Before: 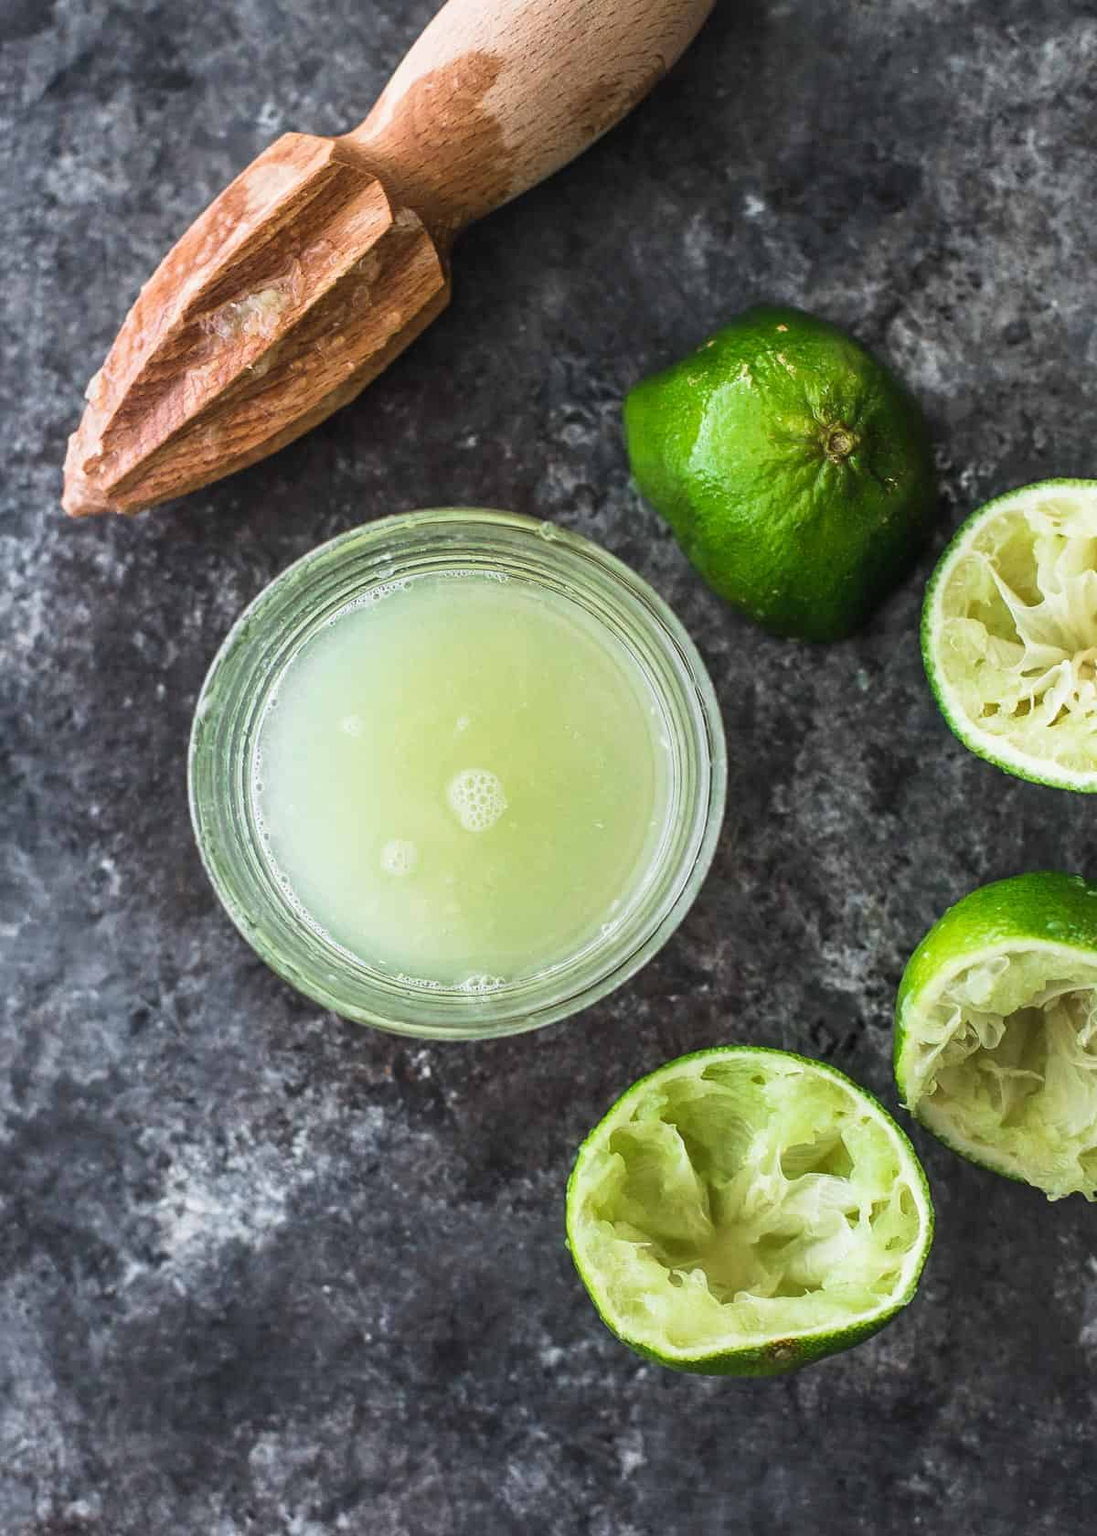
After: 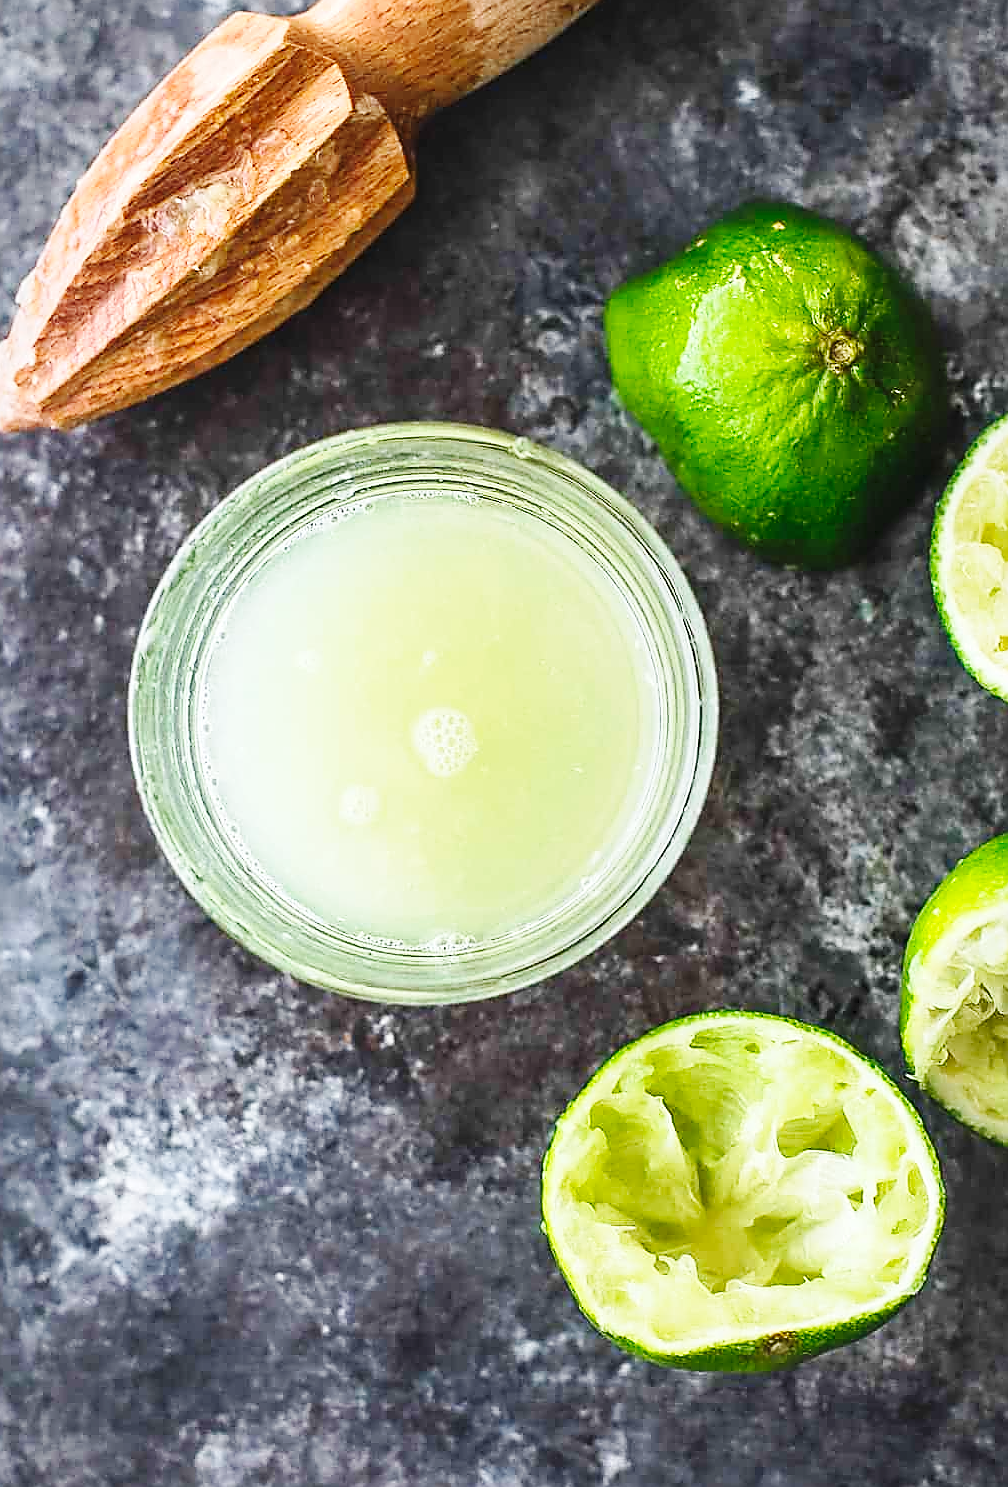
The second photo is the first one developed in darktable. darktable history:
sharpen: radius 1.406, amount 1.261, threshold 0.83
exposure: exposure 0.218 EV, compensate exposure bias true, compensate highlight preservation false
crop: left 6.417%, top 7.947%, right 9.527%, bottom 3.522%
tone equalizer: -8 EV 0.064 EV
base curve: curves: ch0 [(0, 0) (0.036, 0.025) (0.121, 0.166) (0.206, 0.329) (0.605, 0.79) (1, 1)], preserve colors none
color balance rgb: shadows lift › hue 87.81°, perceptual saturation grading › global saturation 0.484%, perceptual brilliance grading › global brilliance -4.881%, perceptual brilliance grading › highlights 24.692%, perceptual brilliance grading › mid-tones 6.811%, perceptual brilliance grading › shadows -4.695%, contrast -29.971%
vignetting: fall-off start 96.42%, fall-off radius 101.16%, brightness -0.408, saturation -0.294, width/height ratio 0.613, dithering 16-bit output, unbound false
